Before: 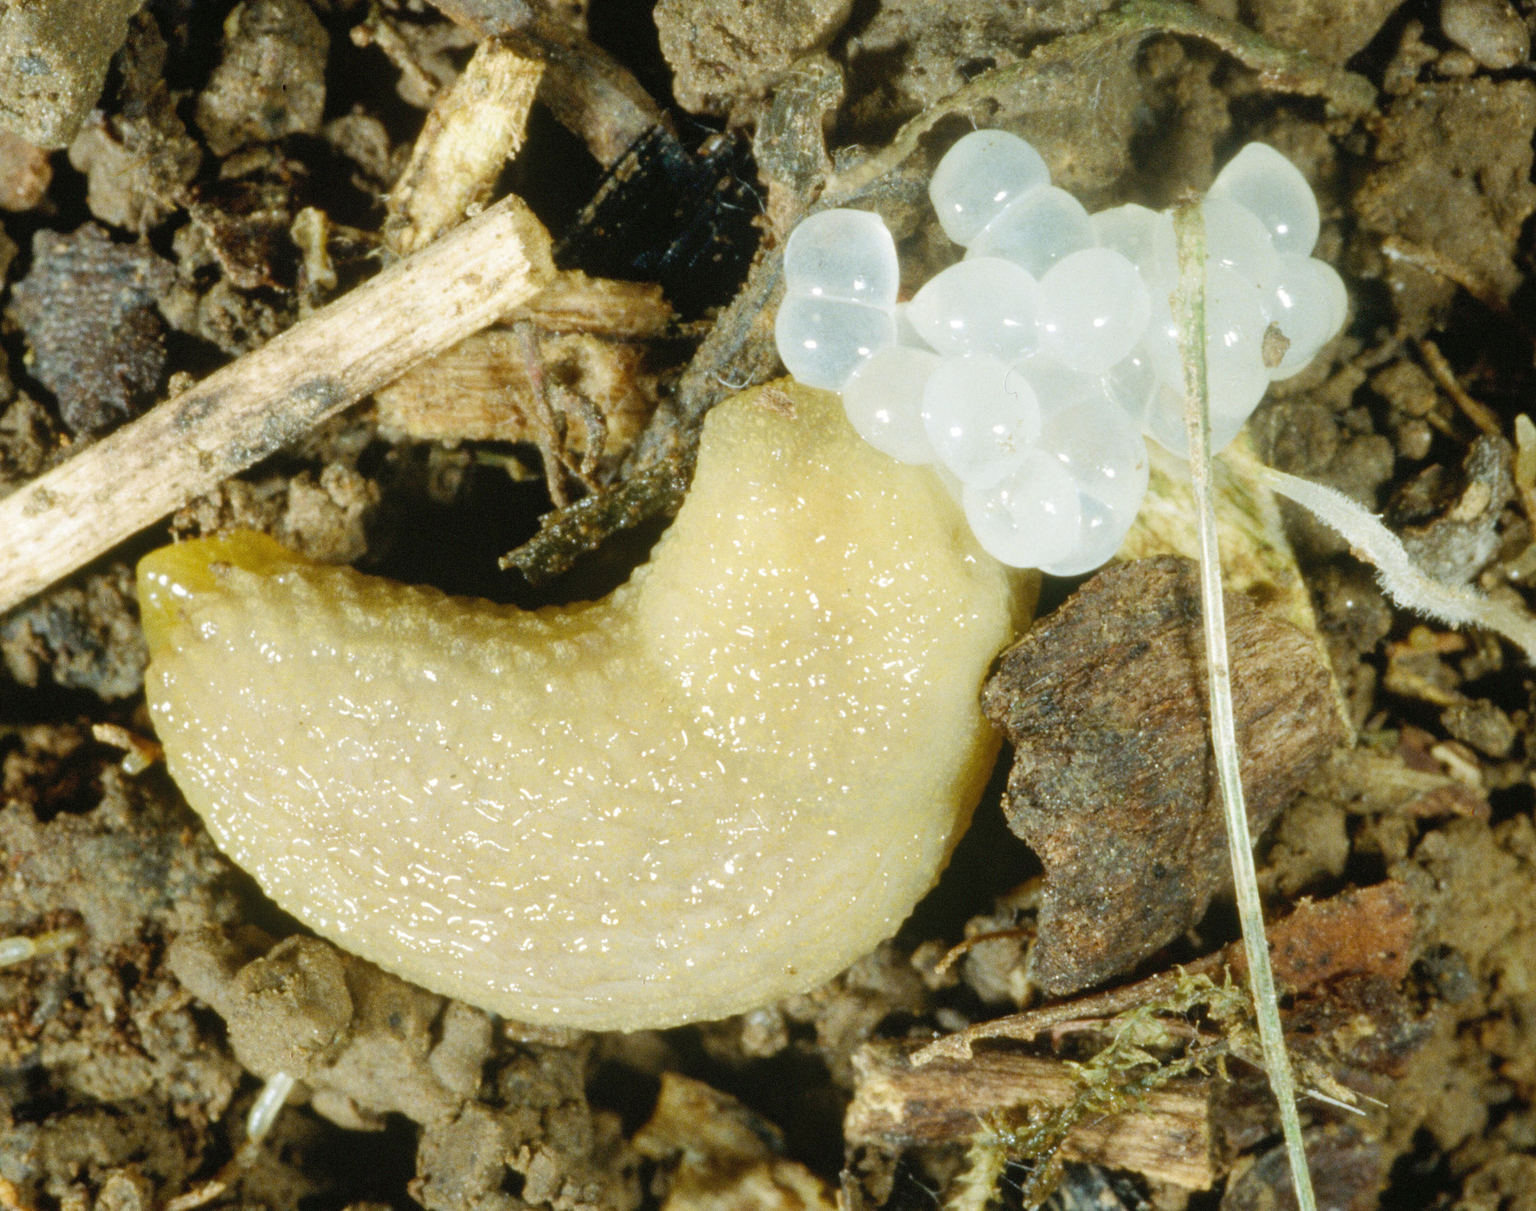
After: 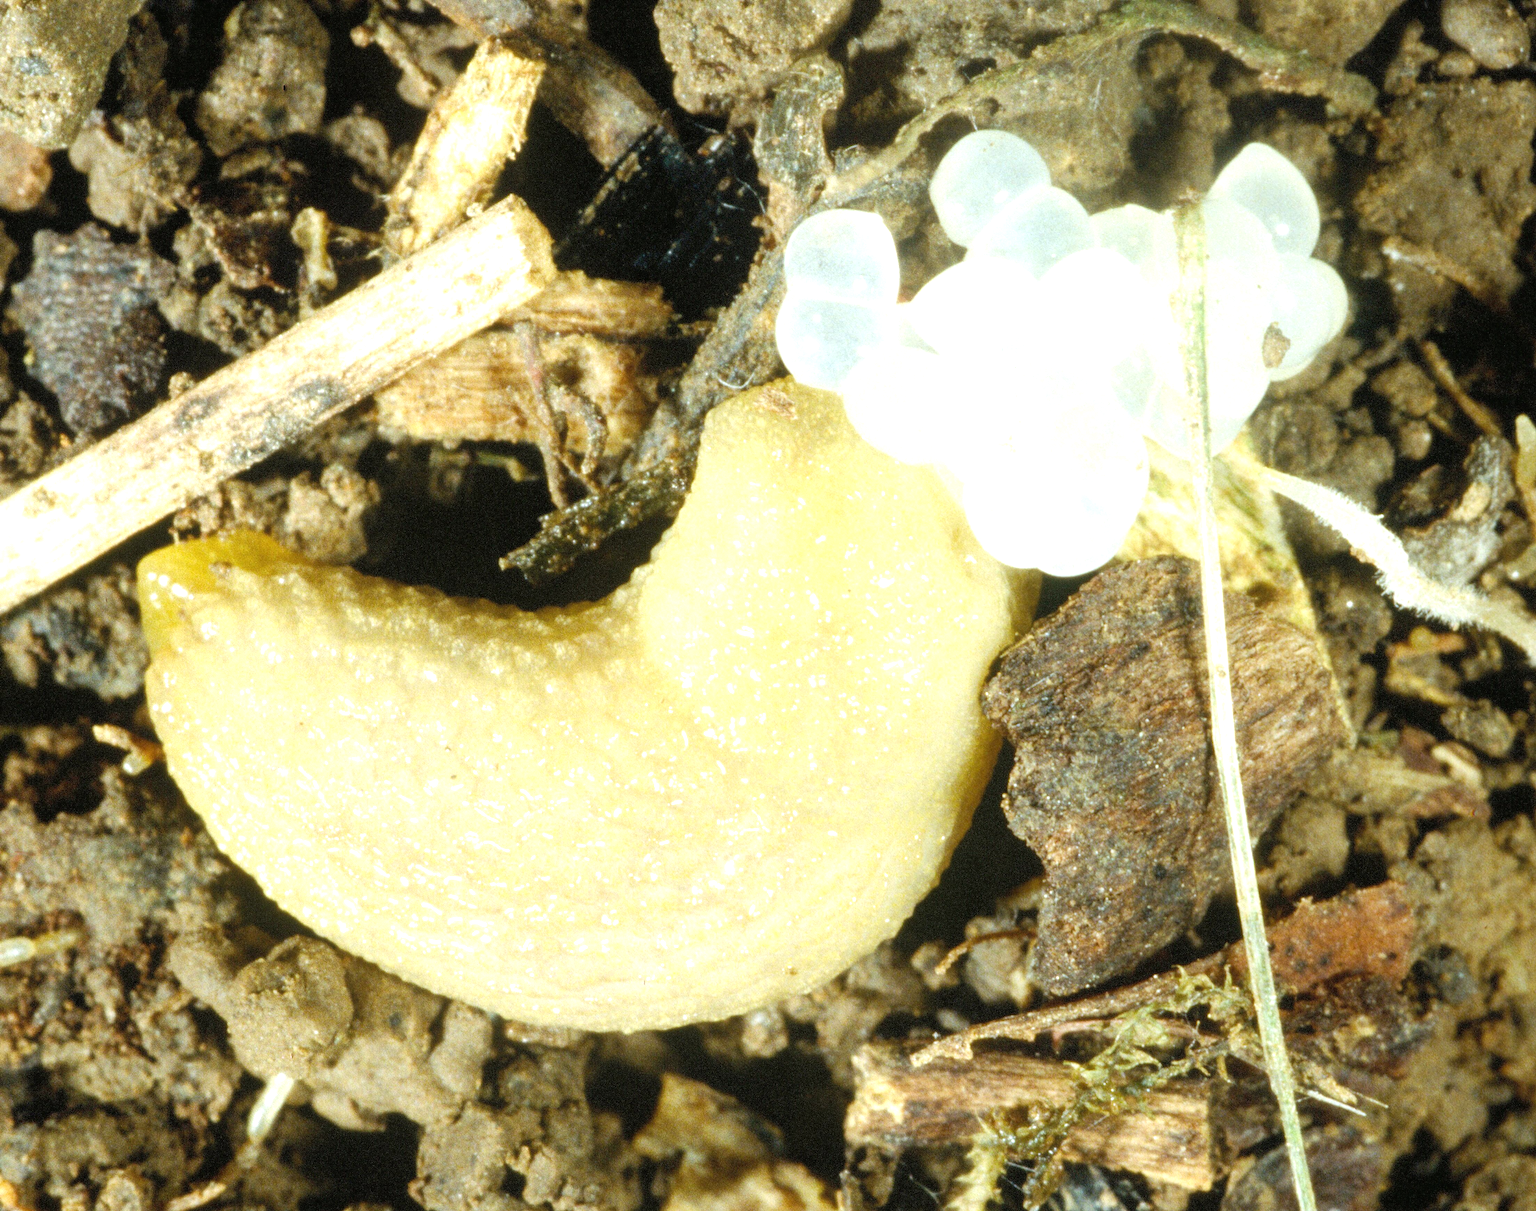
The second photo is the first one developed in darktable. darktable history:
tone equalizer: -8 EV -0.721 EV, -7 EV -0.69 EV, -6 EV -0.604 EV, -5 EV -0.393 EV, -3 EV 0.367 EV, -2 EV 0.6 EV, -1 EV 0.696 EV, +0 EV 0.731 EV
